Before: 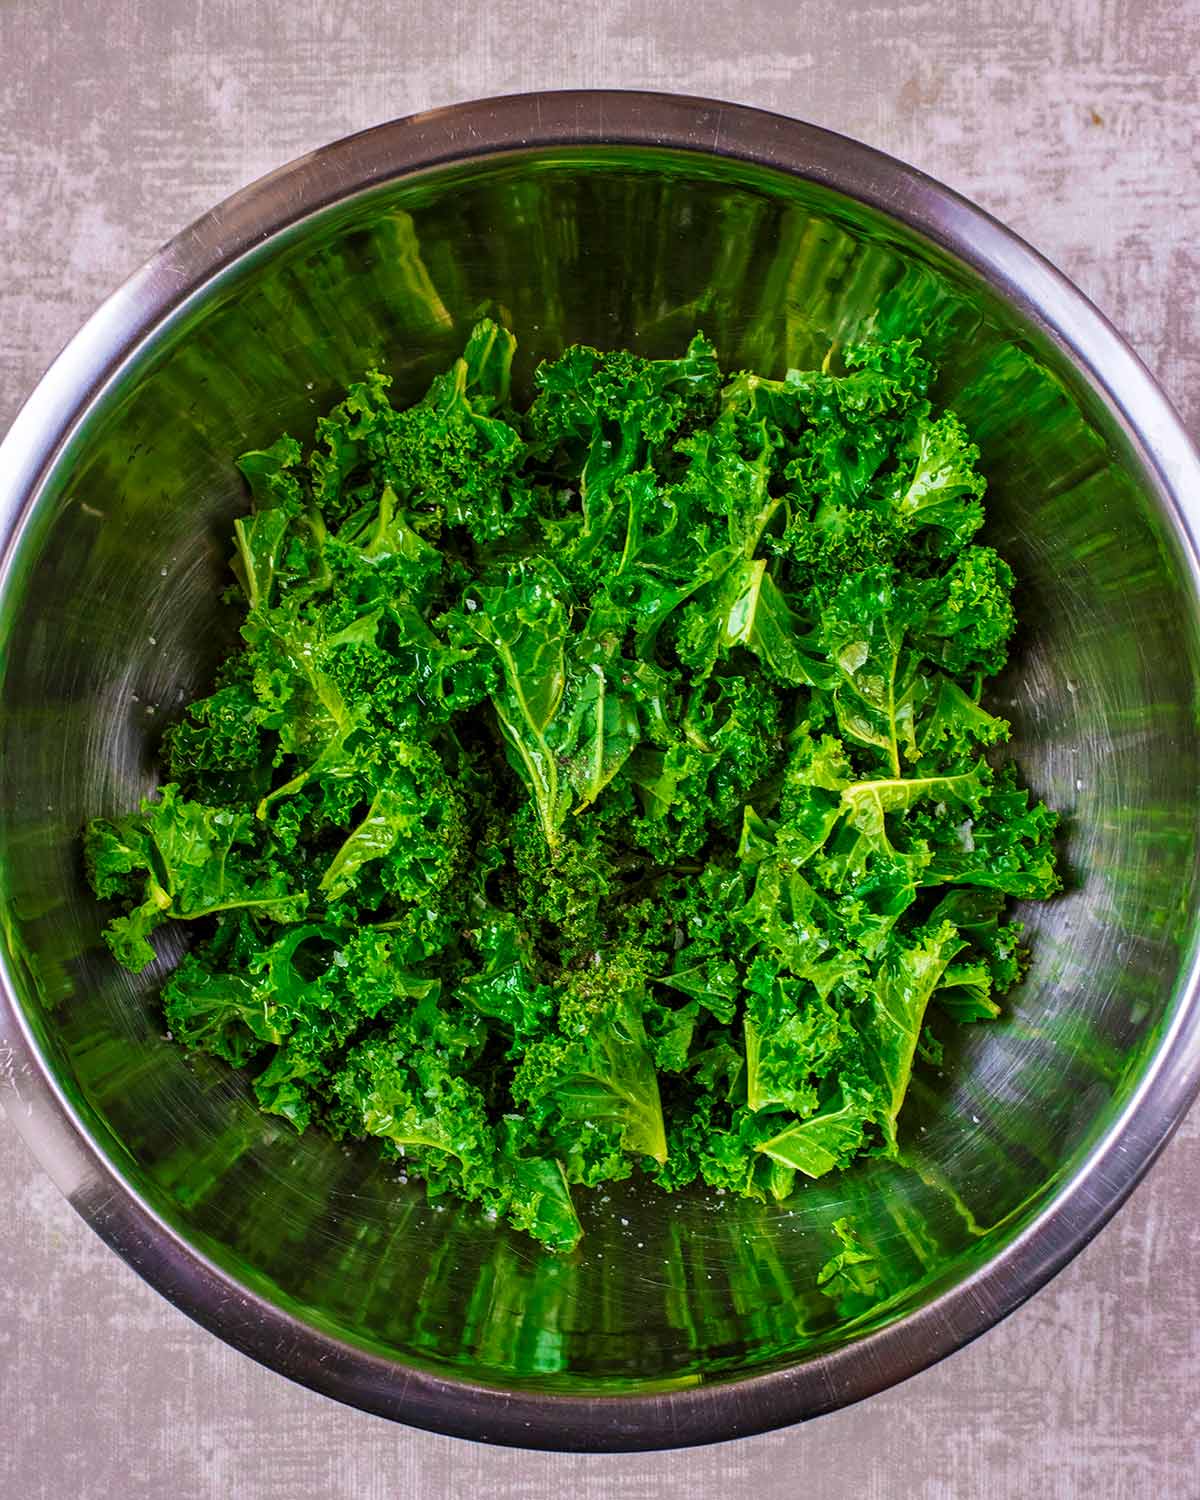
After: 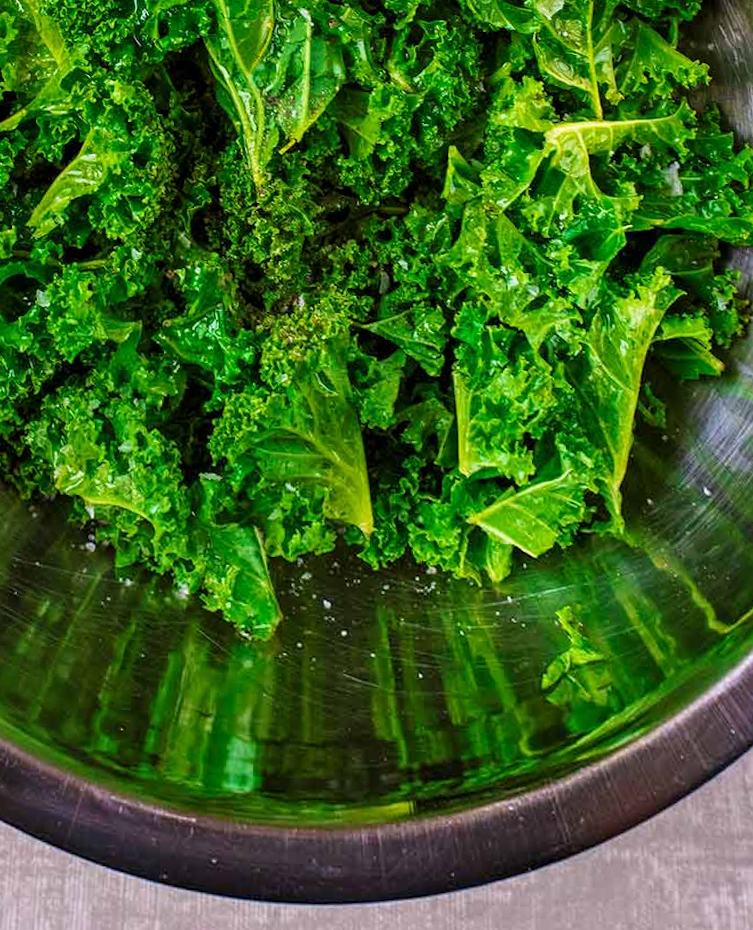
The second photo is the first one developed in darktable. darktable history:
crop and rotate: left 17.299%, top 35.115%, right 7.015%, bottom 1.024%
rotate and perspective: rotation 0.72°, lens shift (vertical) -0.352, lens shift (horizontal) -0.051, crop left 0.152, crop right 0.859, crop top 0.019, crop bottom 0.964
